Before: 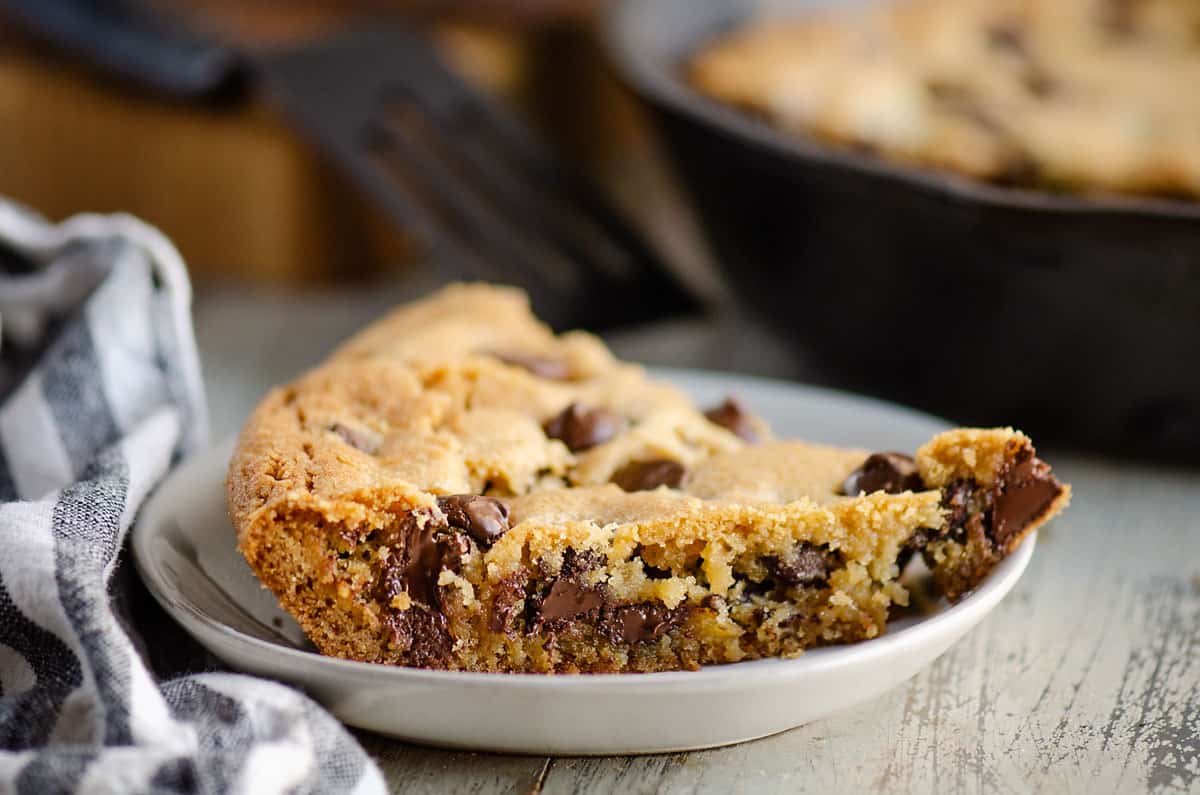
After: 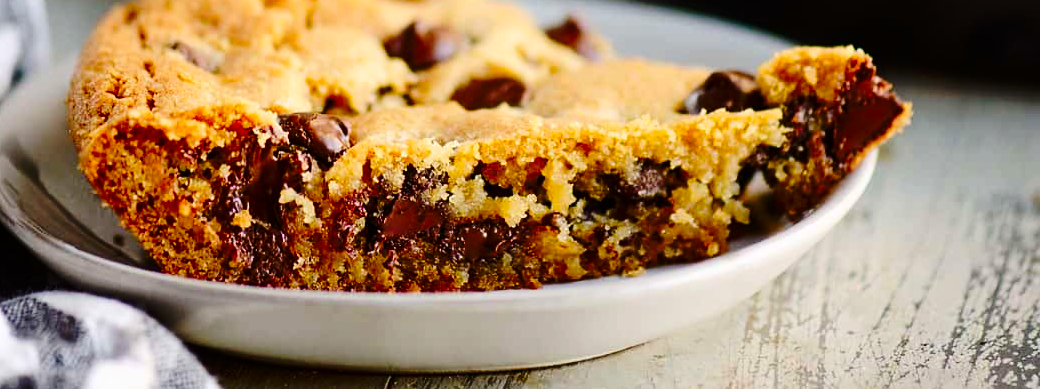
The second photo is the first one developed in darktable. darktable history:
base curve: curves: ch0 [(0, 0) (0.073, 0.04) (0.157, 0.139) (0.492, 0.492) (0.758, 0.758) (1, 1)], preserve colors none
crop and rotate: left 13.306%, top 48.129%, bottom 2.928%
contrast brightness saturation: contrast 0.16, saturation 0.32
